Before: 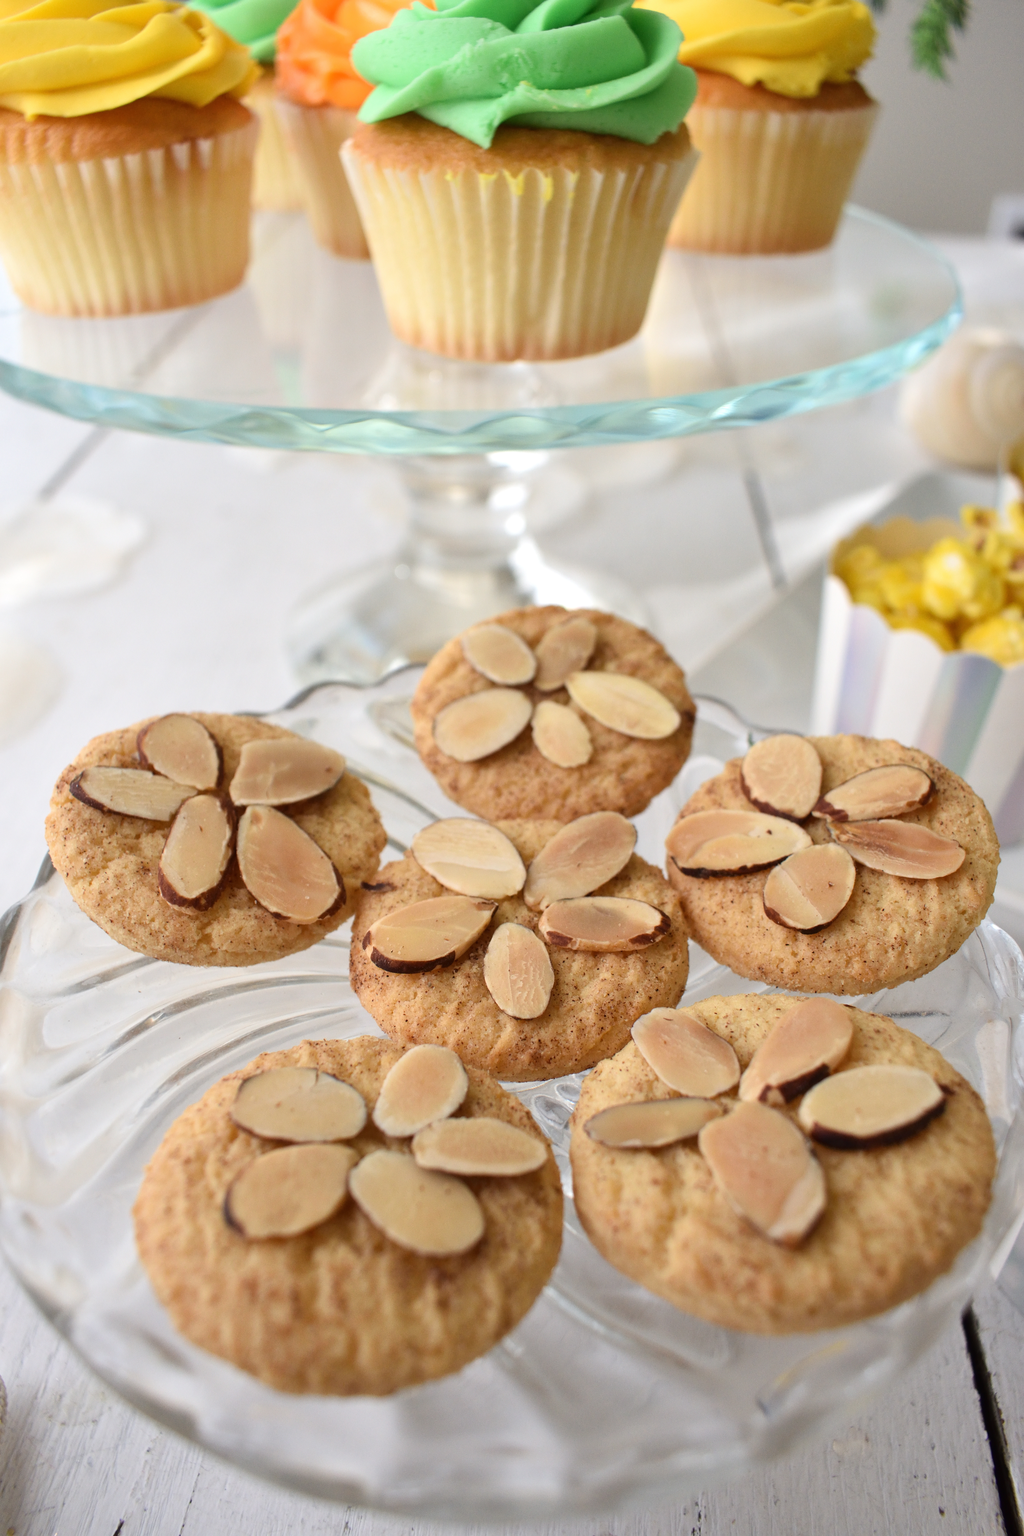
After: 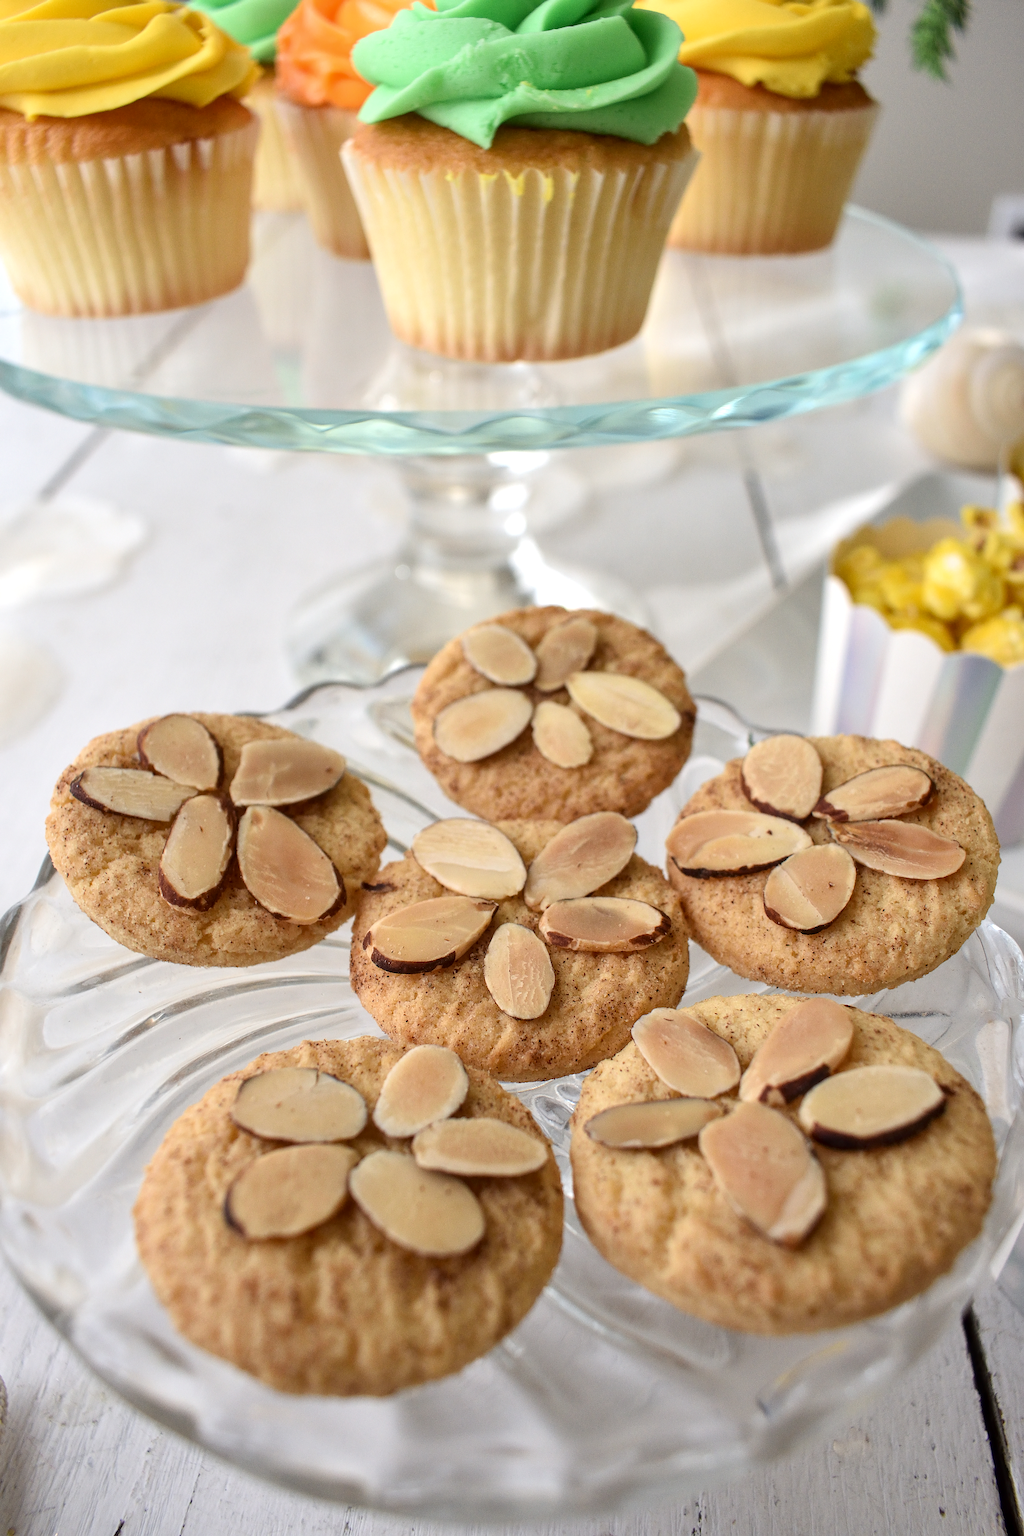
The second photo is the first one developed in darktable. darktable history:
sharpen: radius 1.377, amount 1.264, threshold 0.617
local contrast: on, module defaults
